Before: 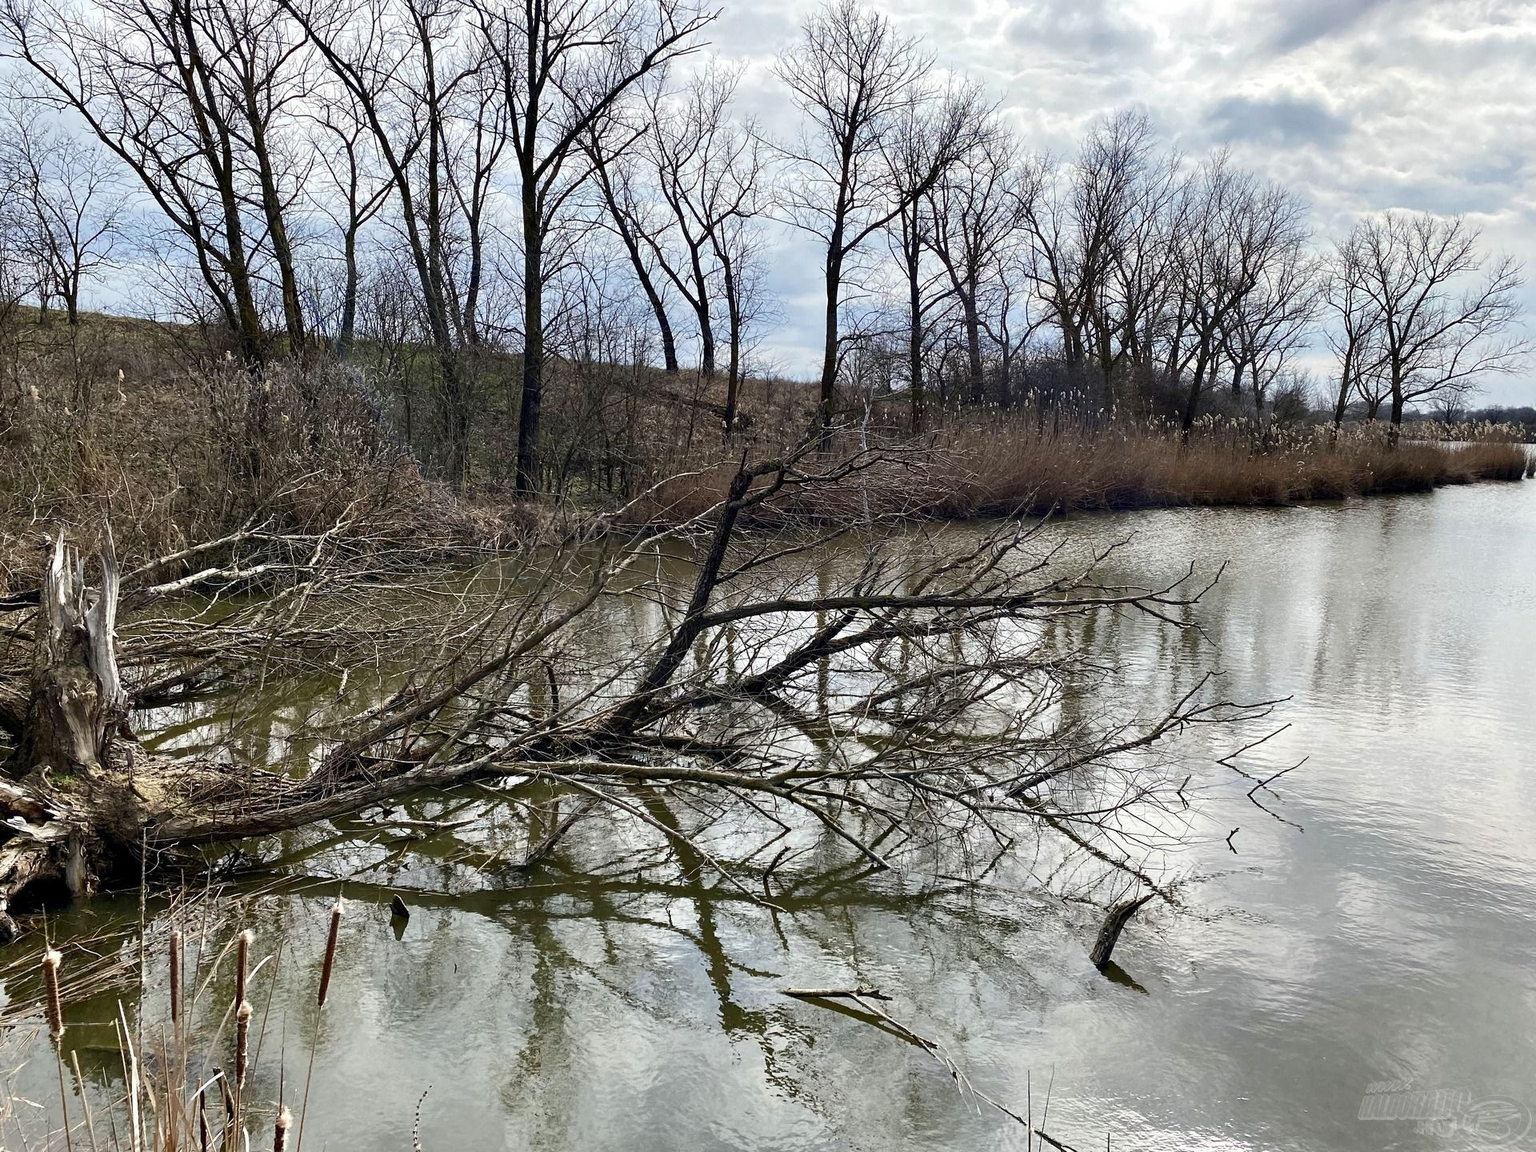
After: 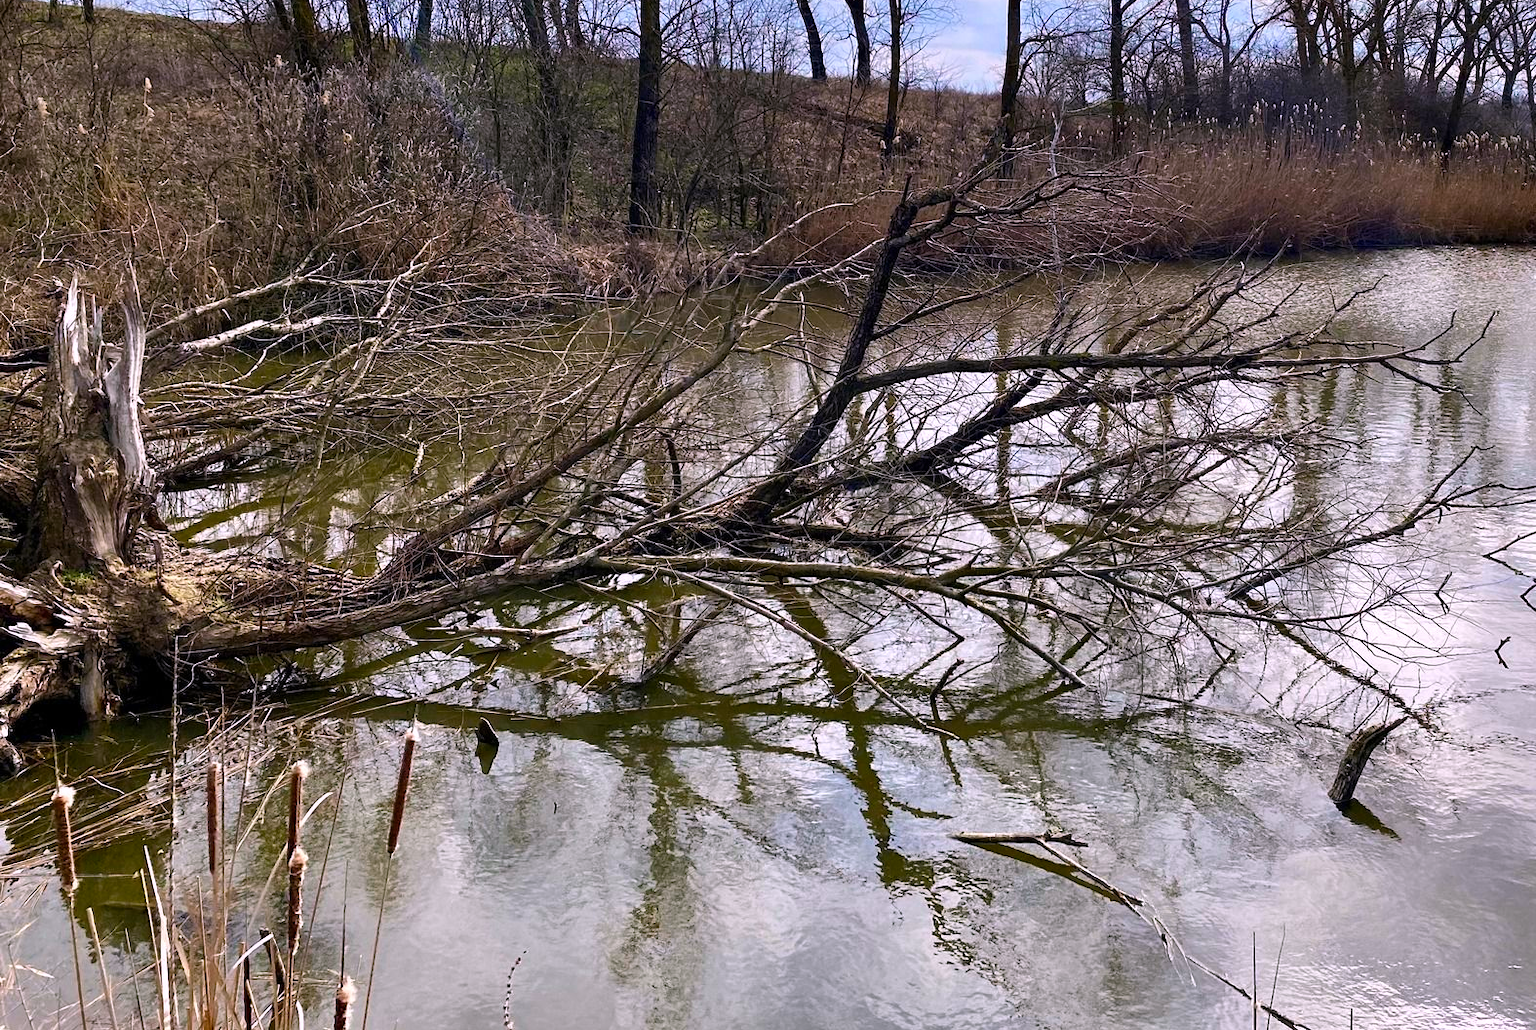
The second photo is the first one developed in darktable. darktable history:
color balance rgb: linear chroma grading › global chroma 13.3%, global vibrance 41.49%
white balance: red 1.05, blue 1.072
crop: top 26.531%, right 17.959%
